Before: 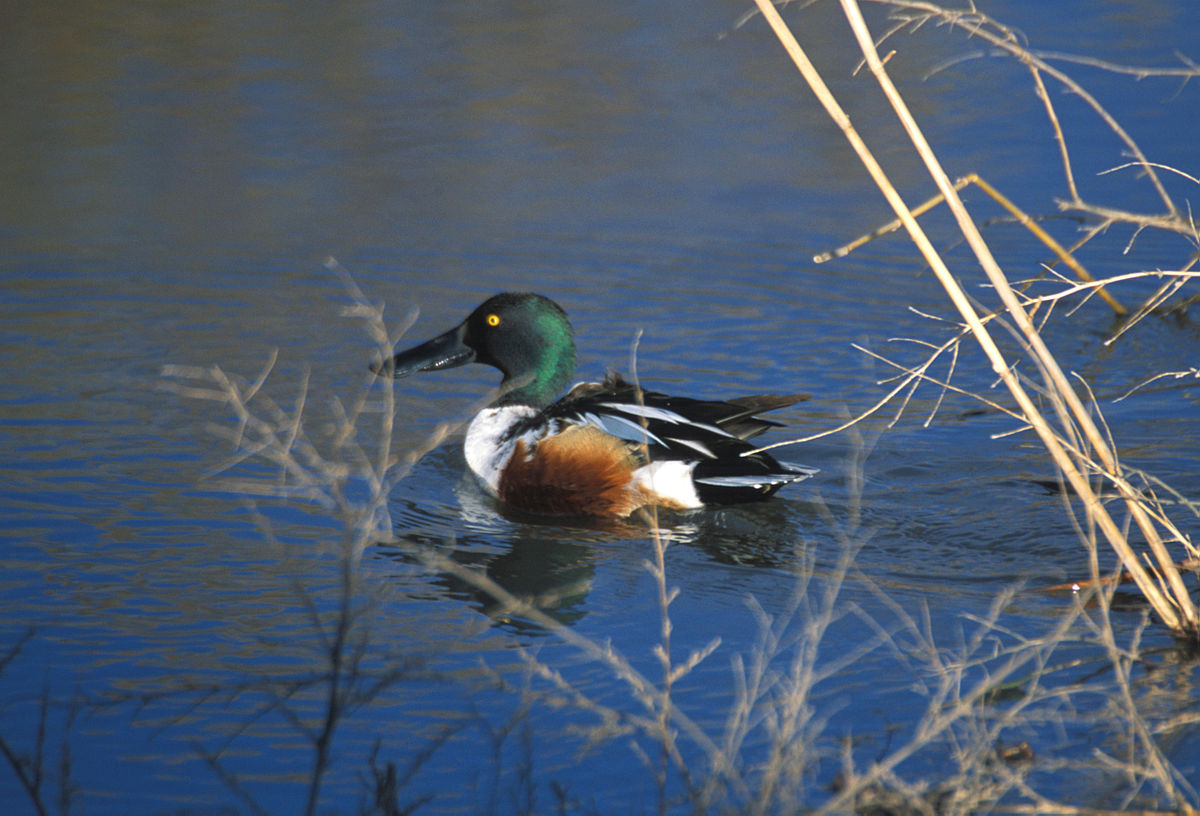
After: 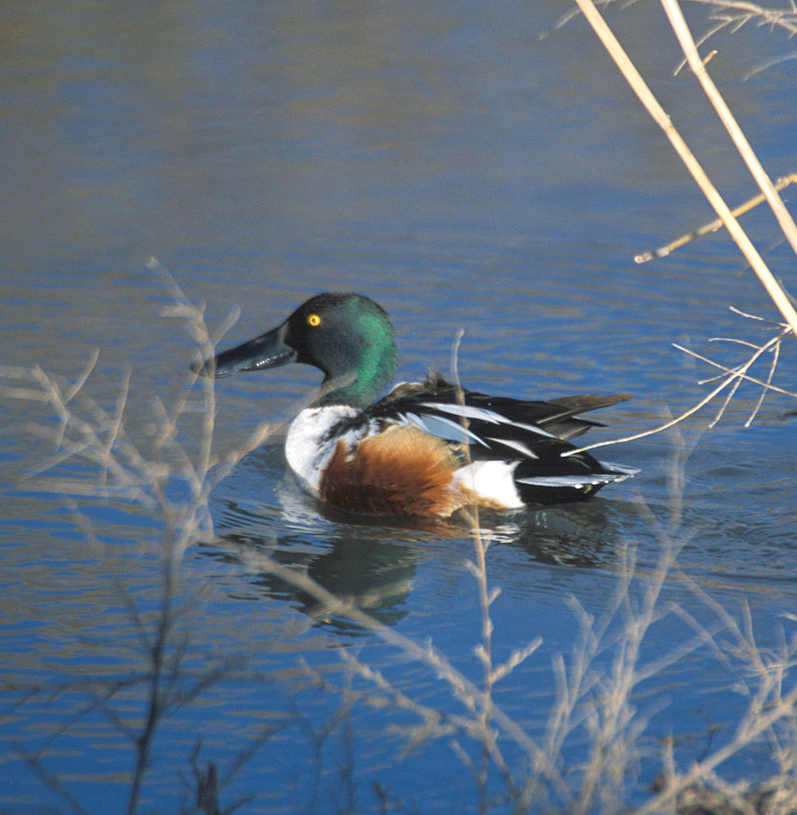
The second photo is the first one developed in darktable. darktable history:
crop and rotate: left 14.933%, right 18.586%
